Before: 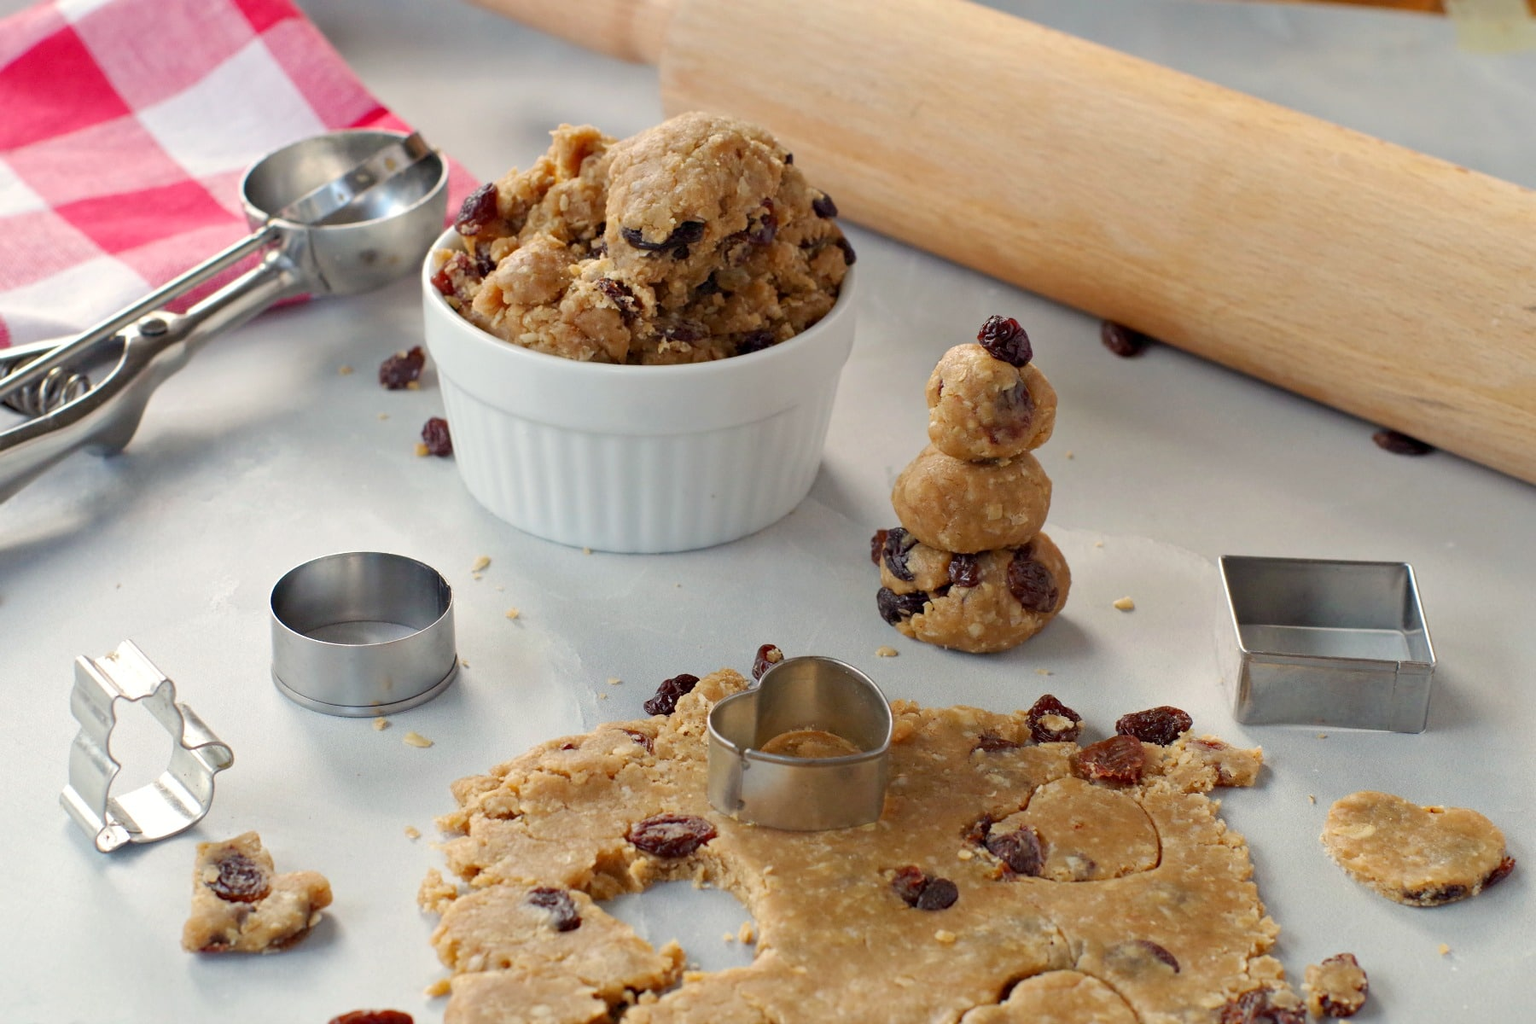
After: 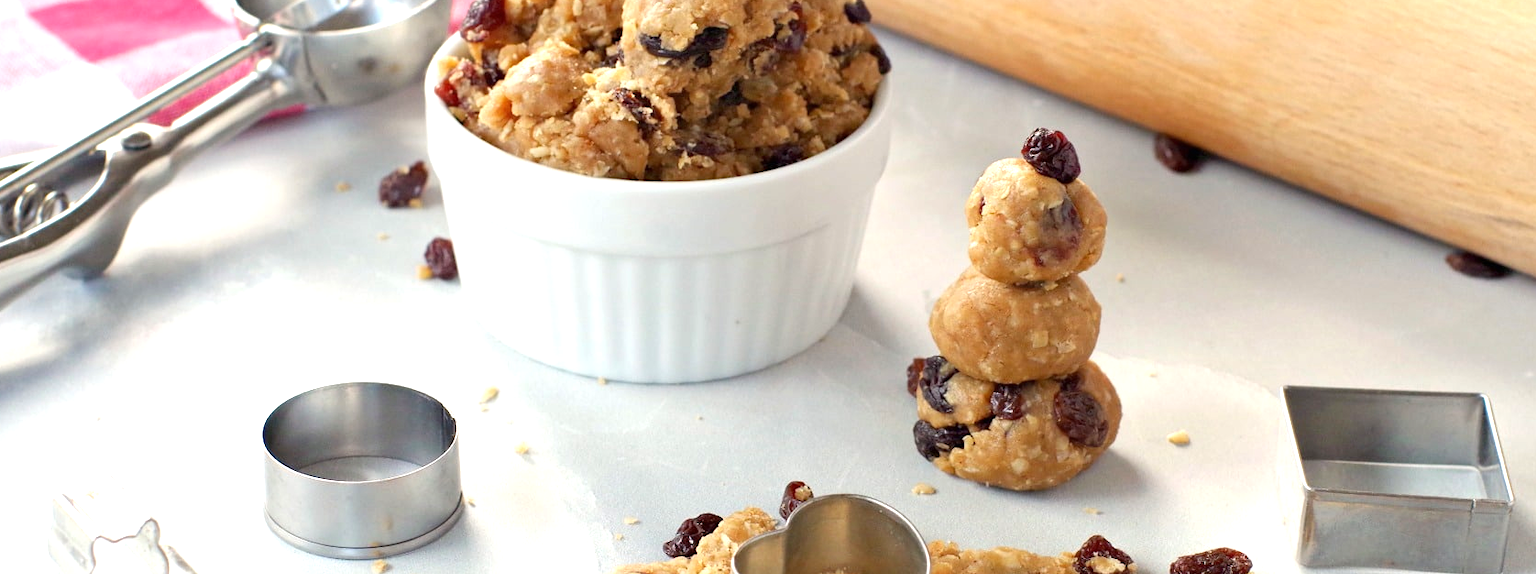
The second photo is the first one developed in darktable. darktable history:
exposure: black level correction 0, exposure 0.9 EV, compensate highlight preservation false
crop: left 1.744%, top 19.225%, right 5.069%, bottom 28.357%
